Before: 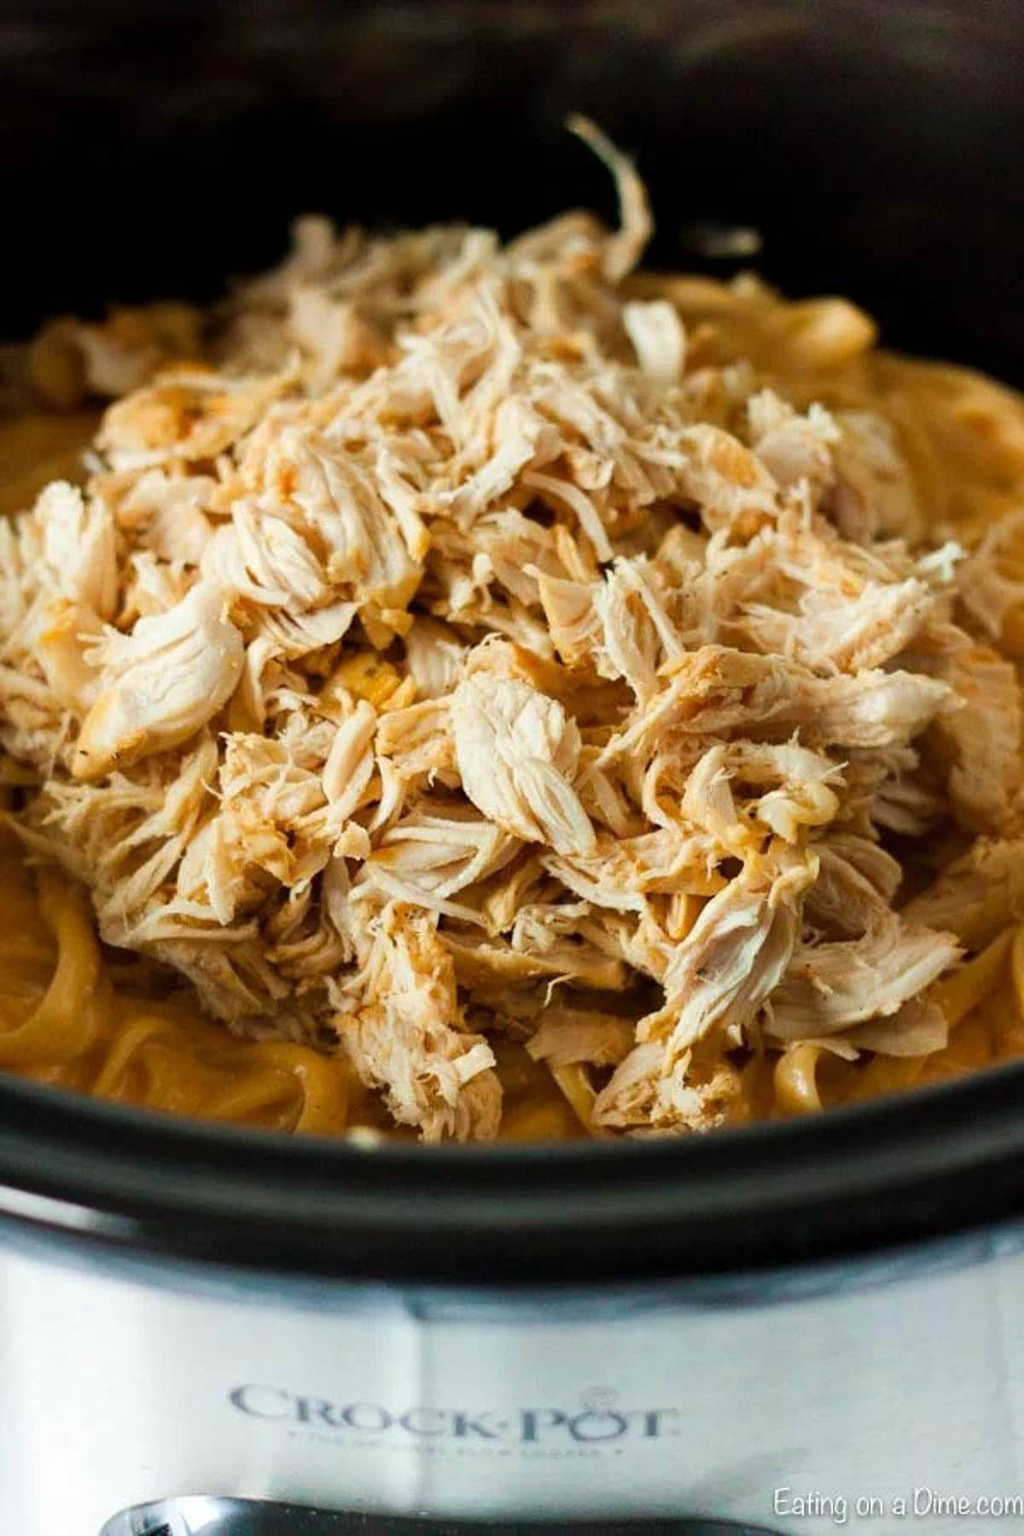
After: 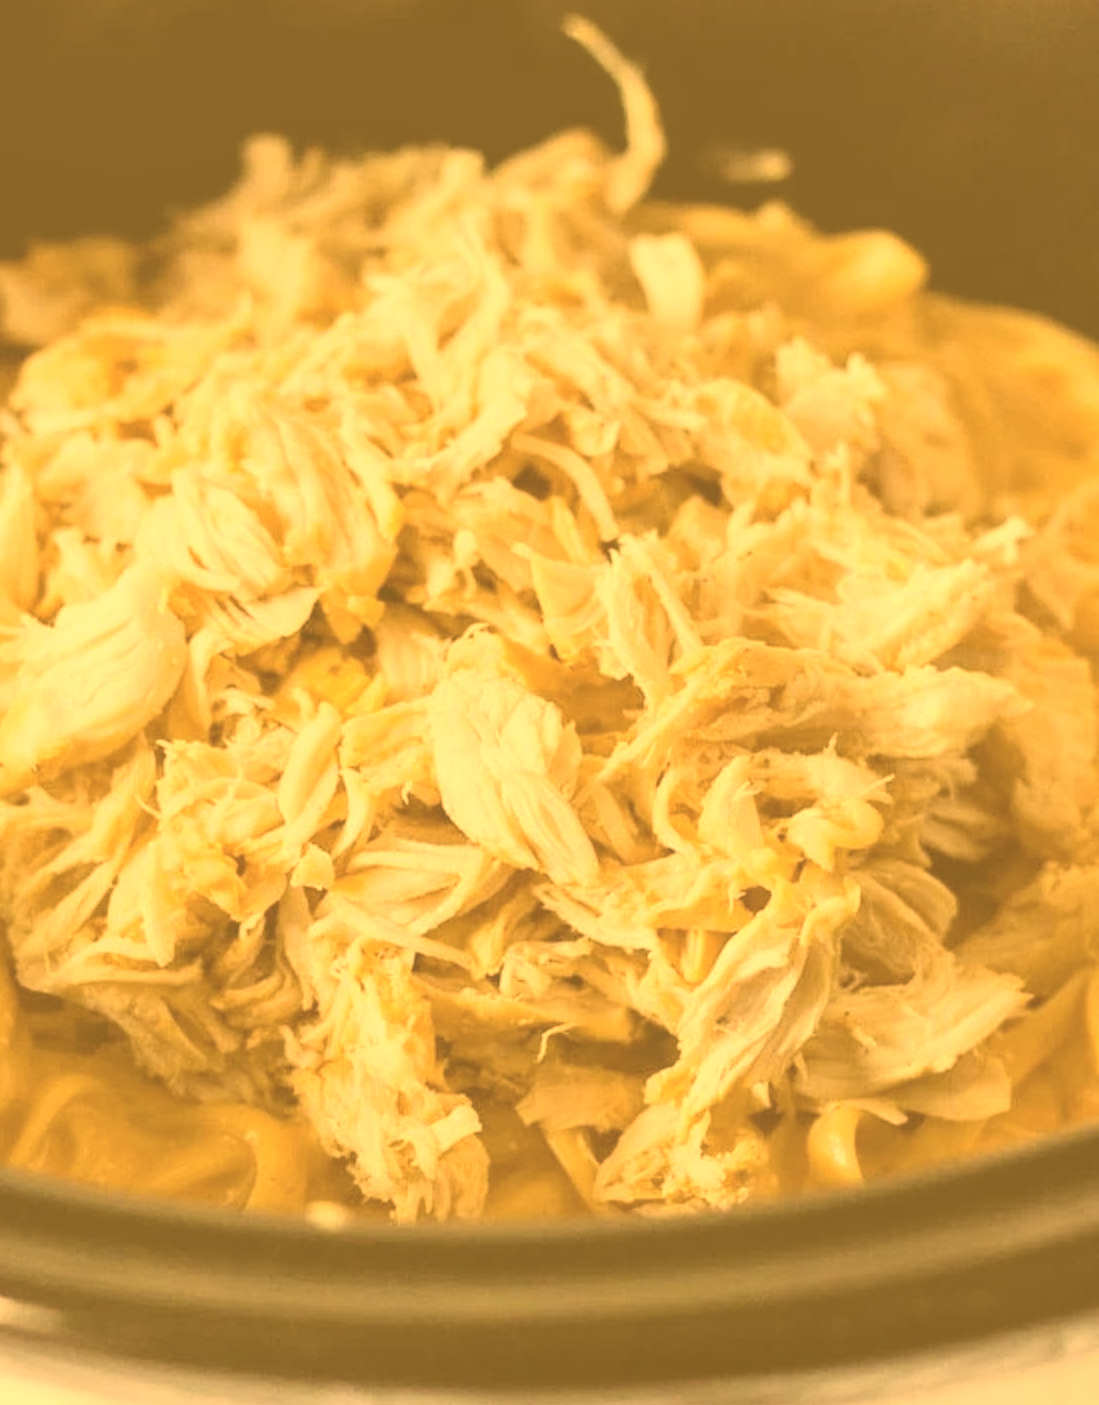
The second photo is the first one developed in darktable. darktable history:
color correction: highlights a* 10.45, highlights b* 30.33, shadows a* 2.87, shadows b* 17.65, saturation 1.72
crop: left 8.36%, top 6.608%, bottom 15.303%
tone equalizer: -8 EV -0.414 EV, -7 EV -0.402 EV, -6 EV -0.317 EV, -5 EV -0.251 EV, -3 EV 0.2 EV, -2 EV 0.307 EV, -1 EV 0.385 EV, +0 EV 0.387 EV, edges refinement/feathering 500, mask exposure compensation -1.57 EV, preserve details no
color calibration: illuminant same as pipeline (D50), adaptation XYZ, x 0.346, y 0.359, temperature 5018.74 K
exposure: black level correction 0, exposure 0.2 EV, compensate highlight preservation false
local contrast: on, module defaults
contrast brightness saturation: contrast -0.301, brightness 0.748, saturation -0.769
